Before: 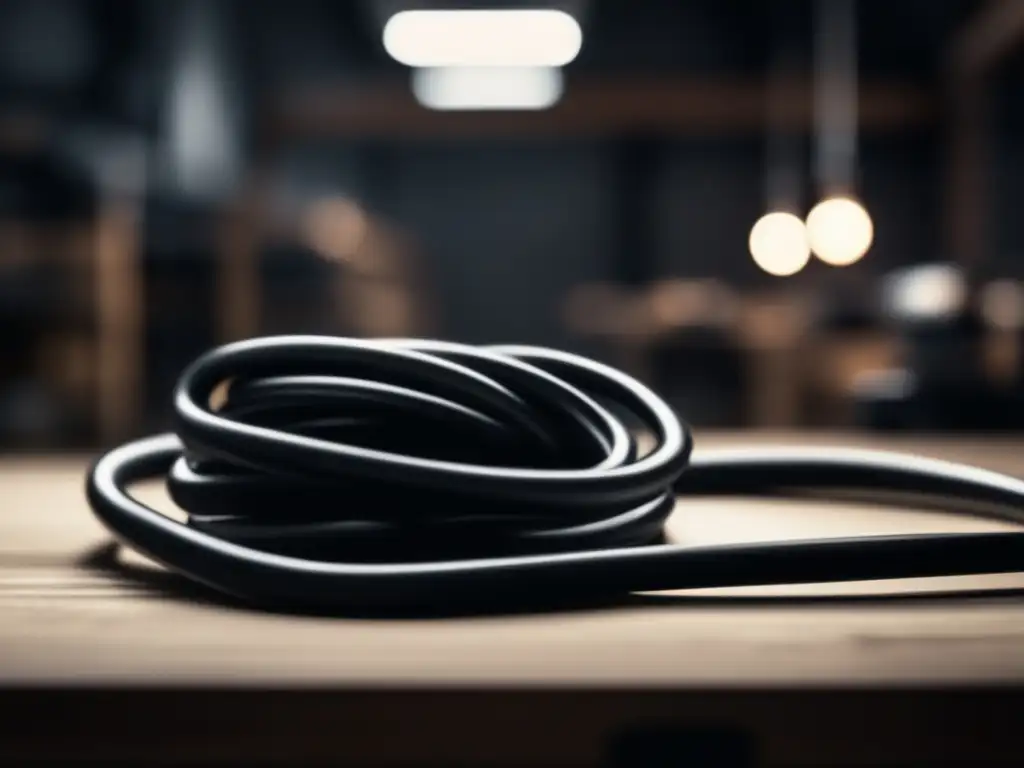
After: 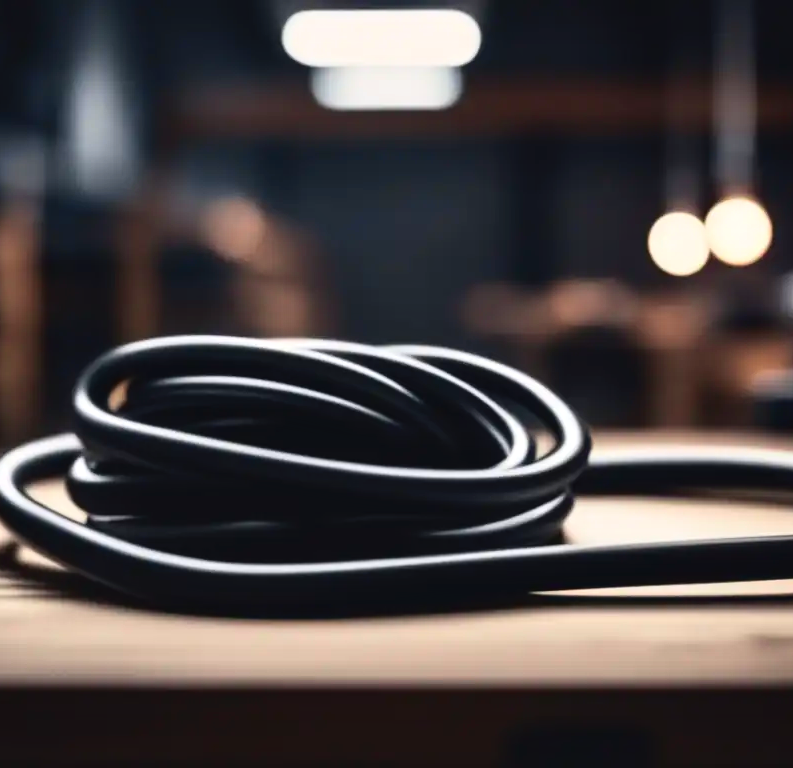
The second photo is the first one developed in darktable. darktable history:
contrast equalizer: octaves 7, y [[0.524 ×6], [0.512 ×6], [0.379 ×6], [0 ×6], [0 ×6]]
crop: left 9.88%, right 12.664%
tone curve: curves: ch0 [(0, 0.036) (0.119, 0.115) (0.461, 0.479) (0.715, 0.767) (0.817, 0.865) (1, 0.998)]; ch1 [(0, 0) (0.377, 0.416) (0.44, 0.461) (0.487, 0.49) (0.514, 0.525) (0.538, 0.561) (0.67, 0.713) (1, 1)]; ch2 [(0, 0) (0.38, 0.405) (0.463, 0.445) (0.492, 0.486) (0.529, 0.533) (0.578, 0.59) (0.653, 0.698) (1, 1)], color space Lab, independent channels, preserve colors none
